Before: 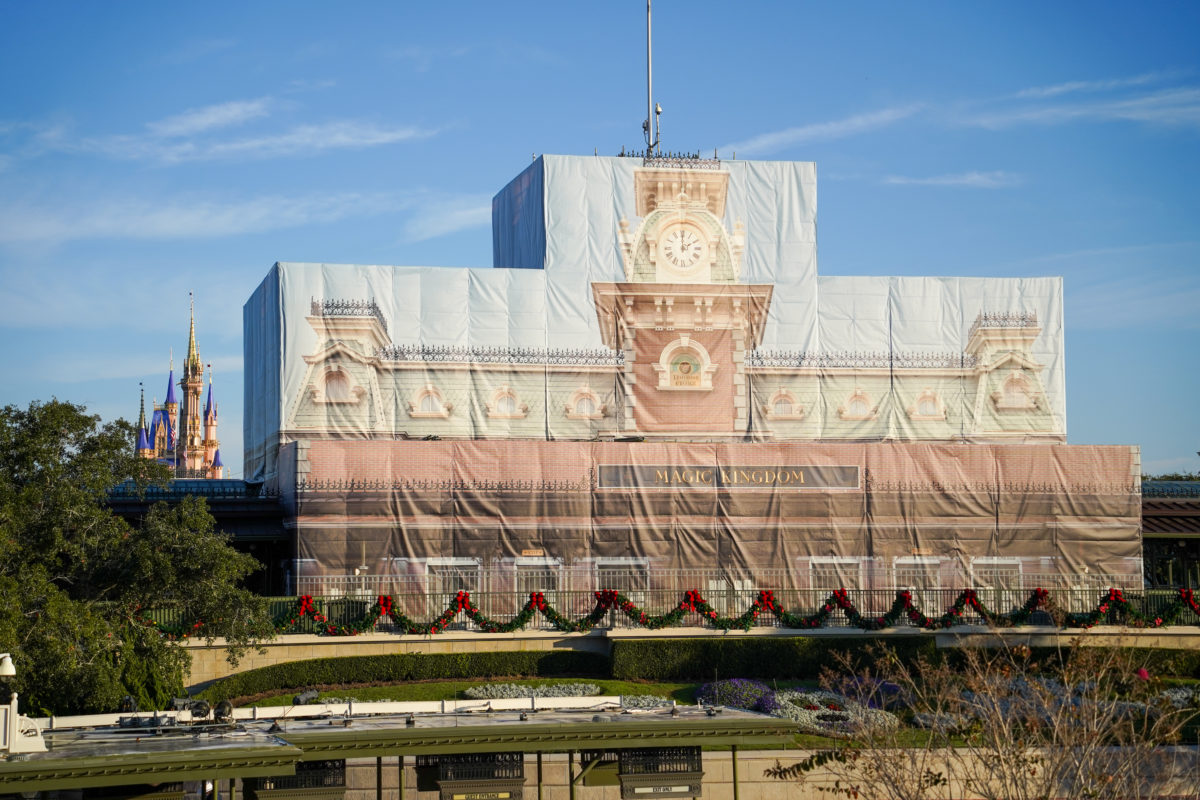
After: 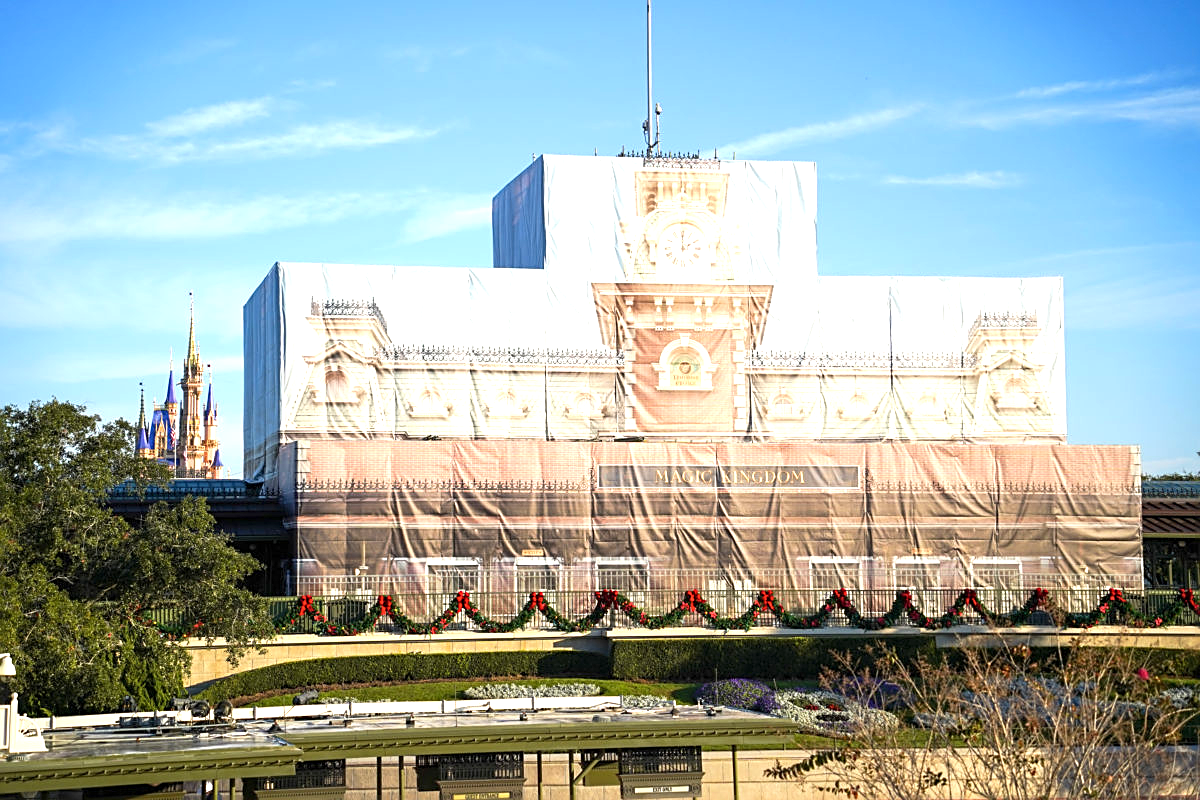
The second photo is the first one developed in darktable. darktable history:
exposure: exposure 1 EV, compensate exposure bias true, compensate highlight preservation false
sharpen: amount 0.494
